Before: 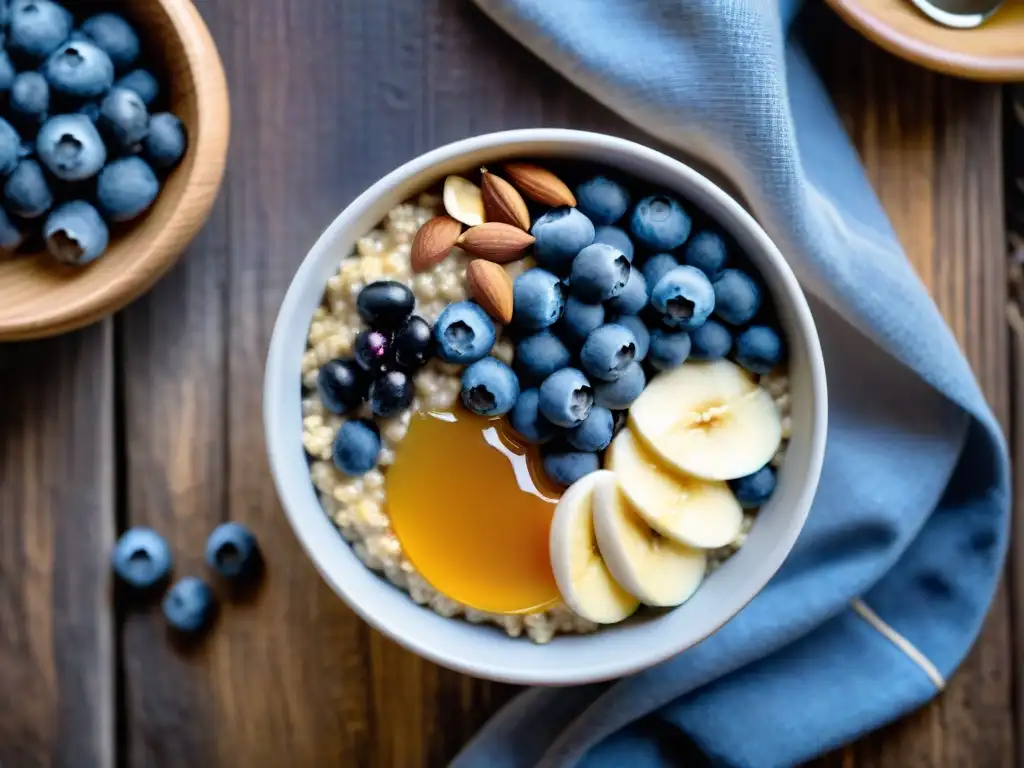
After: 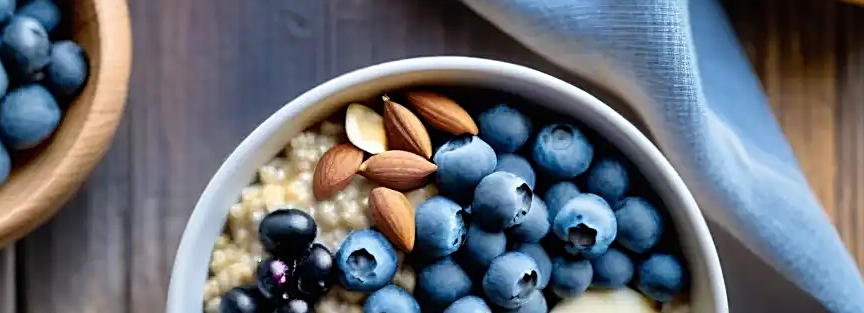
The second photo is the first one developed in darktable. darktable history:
sharpen: on, module defaults
crop and rotate: left 9.645%, top 9.455%, right 5.925%, bottom 49.722%
